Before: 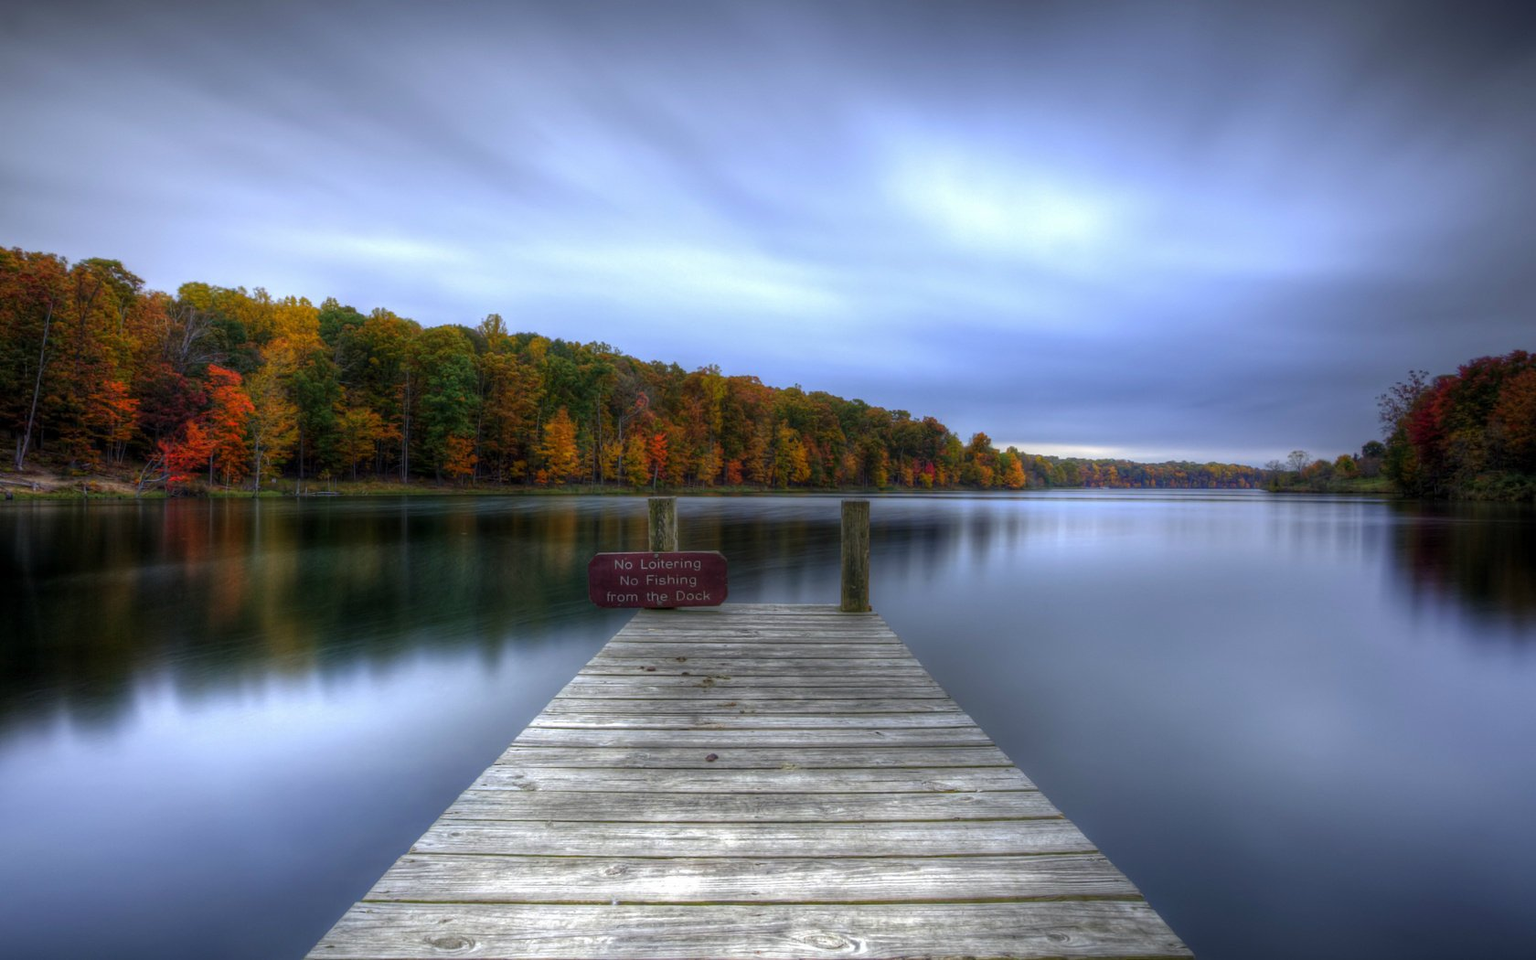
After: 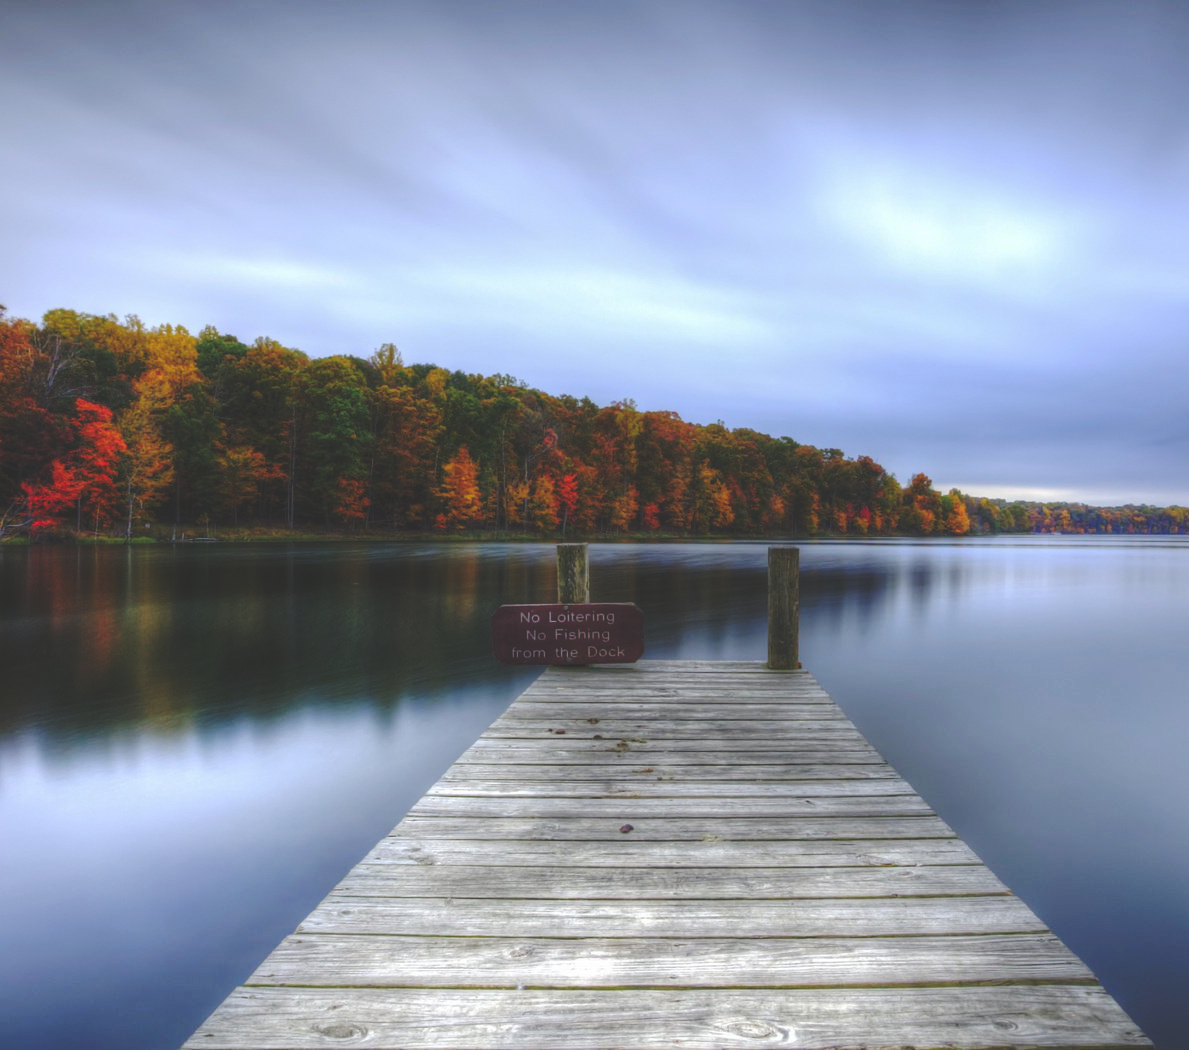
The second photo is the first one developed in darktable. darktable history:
base curve: curves: ch0 [(0, 0.024) (0.055, 0.065) (0.121, 0.166) (0.236, 0.319) (0.693, 0.726) (1, 1)], preserve colors none
crop and rotate: left 9.061%, right 20.142%
